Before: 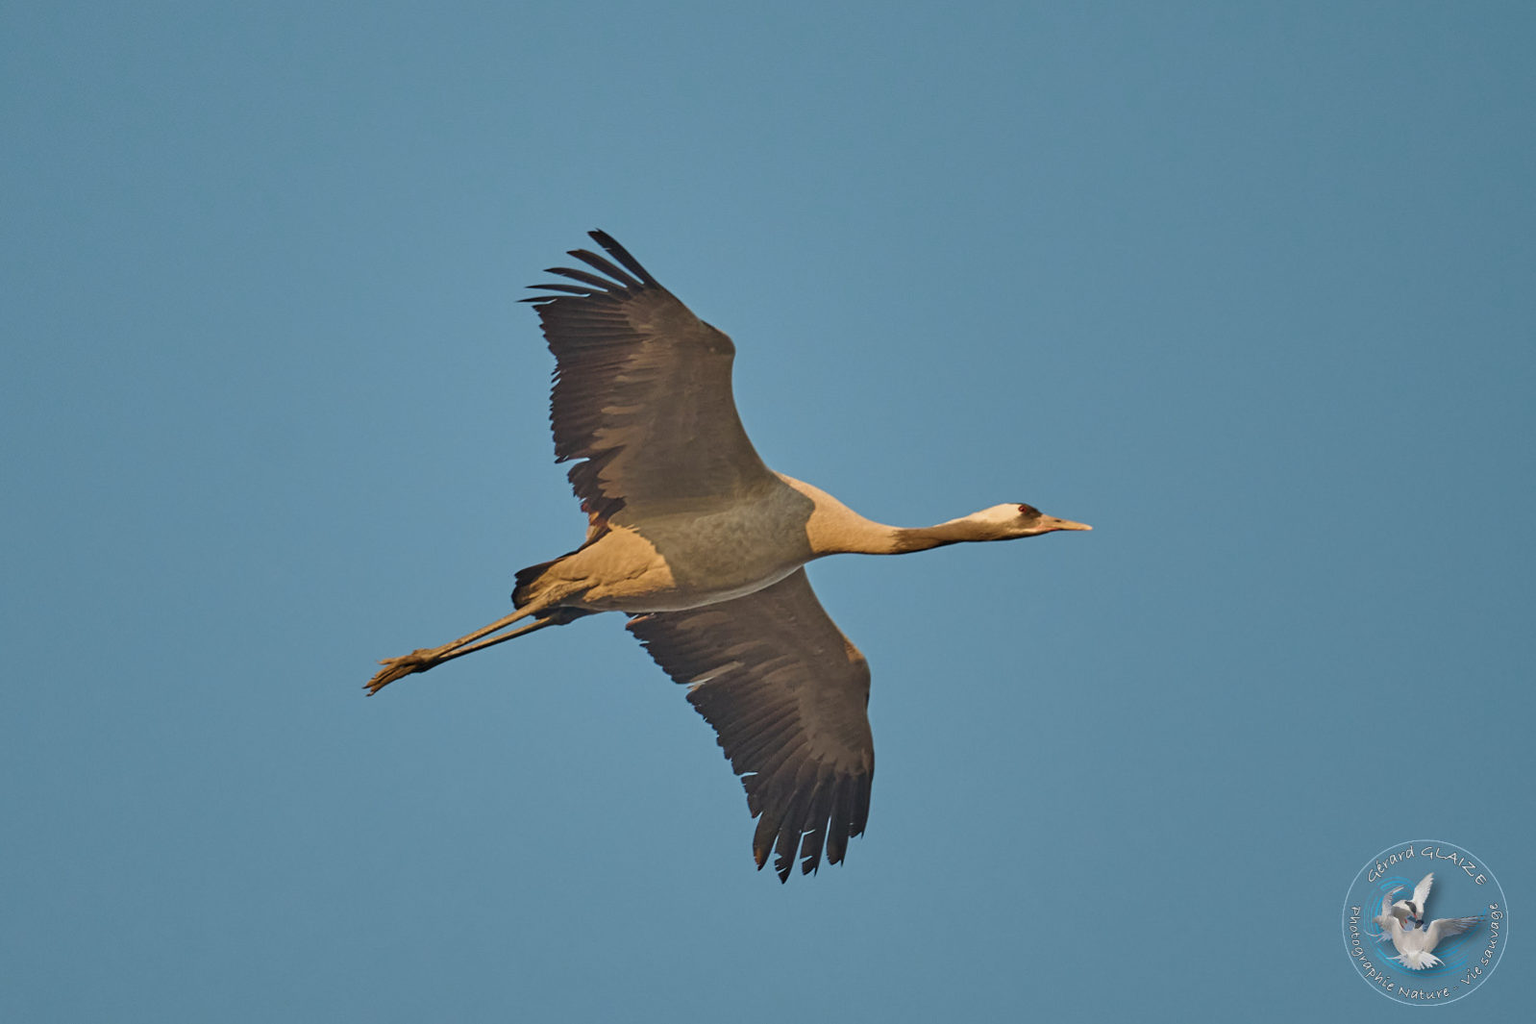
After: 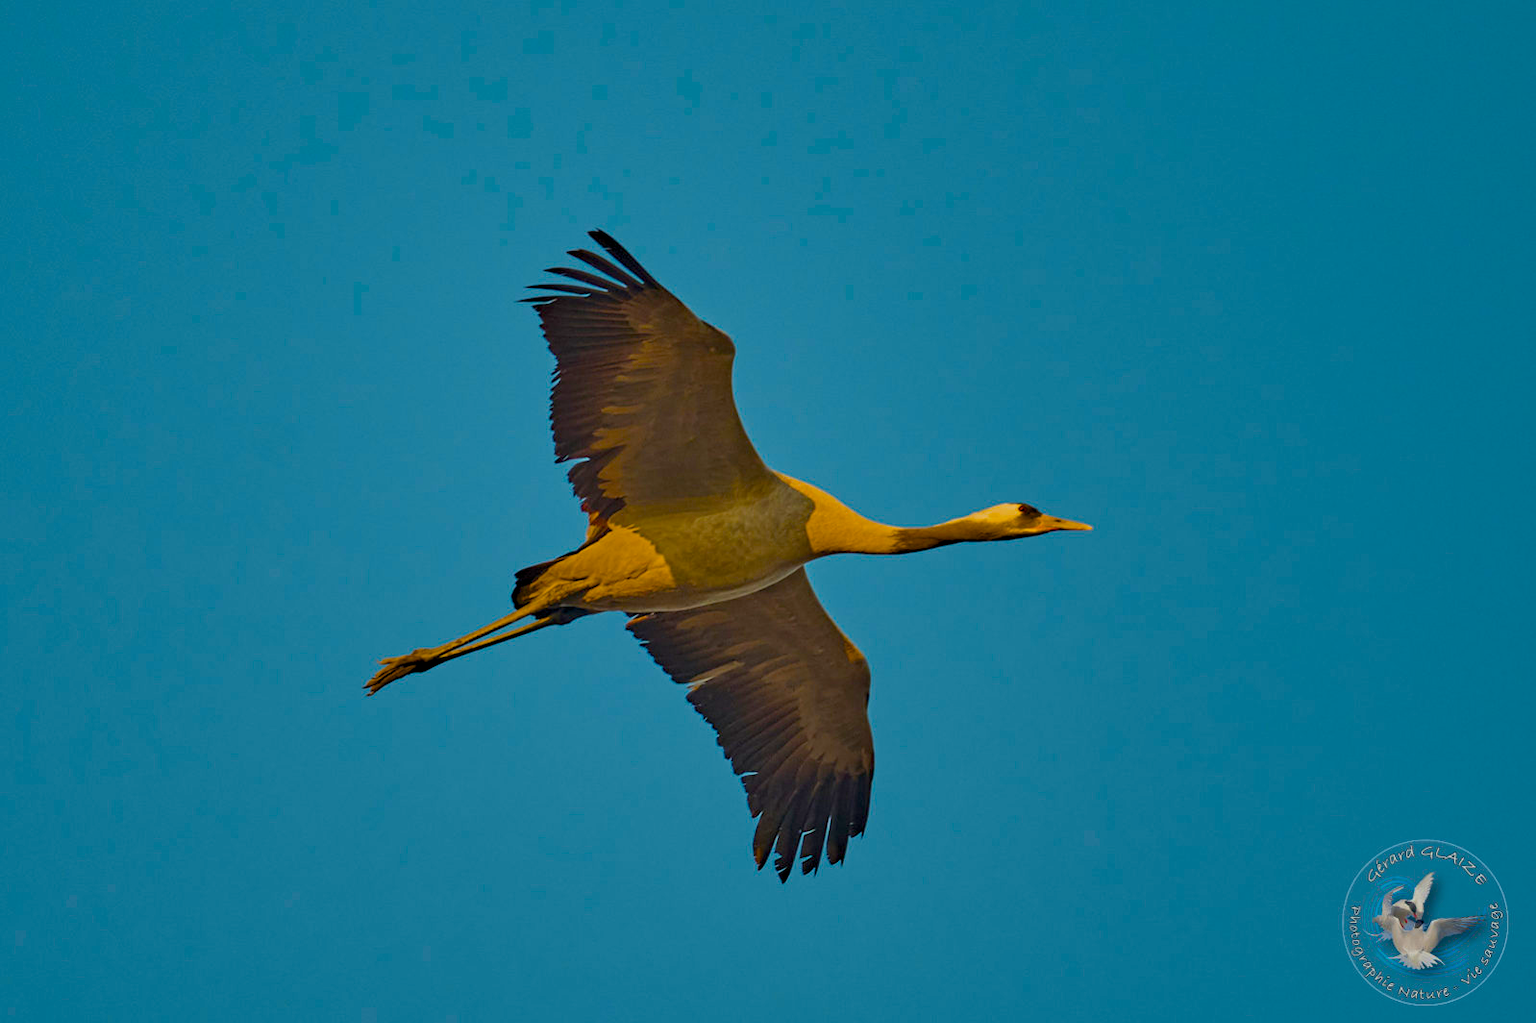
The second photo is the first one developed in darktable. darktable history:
exposure: black level correction 0.011, exposure -0.471 EV, compensate exposure bias true, compensate highlight preservation false
color balance rgb: highlights gain › luminance 5.935%, highlights gain › chroma 1.296%, highlights gain › hue 91.55°, perceptual saturation grading › global saturation 64.585%, perceptual saturation grading › highlights 49.127%, perceptual saturation grading › shadows 29.373%
